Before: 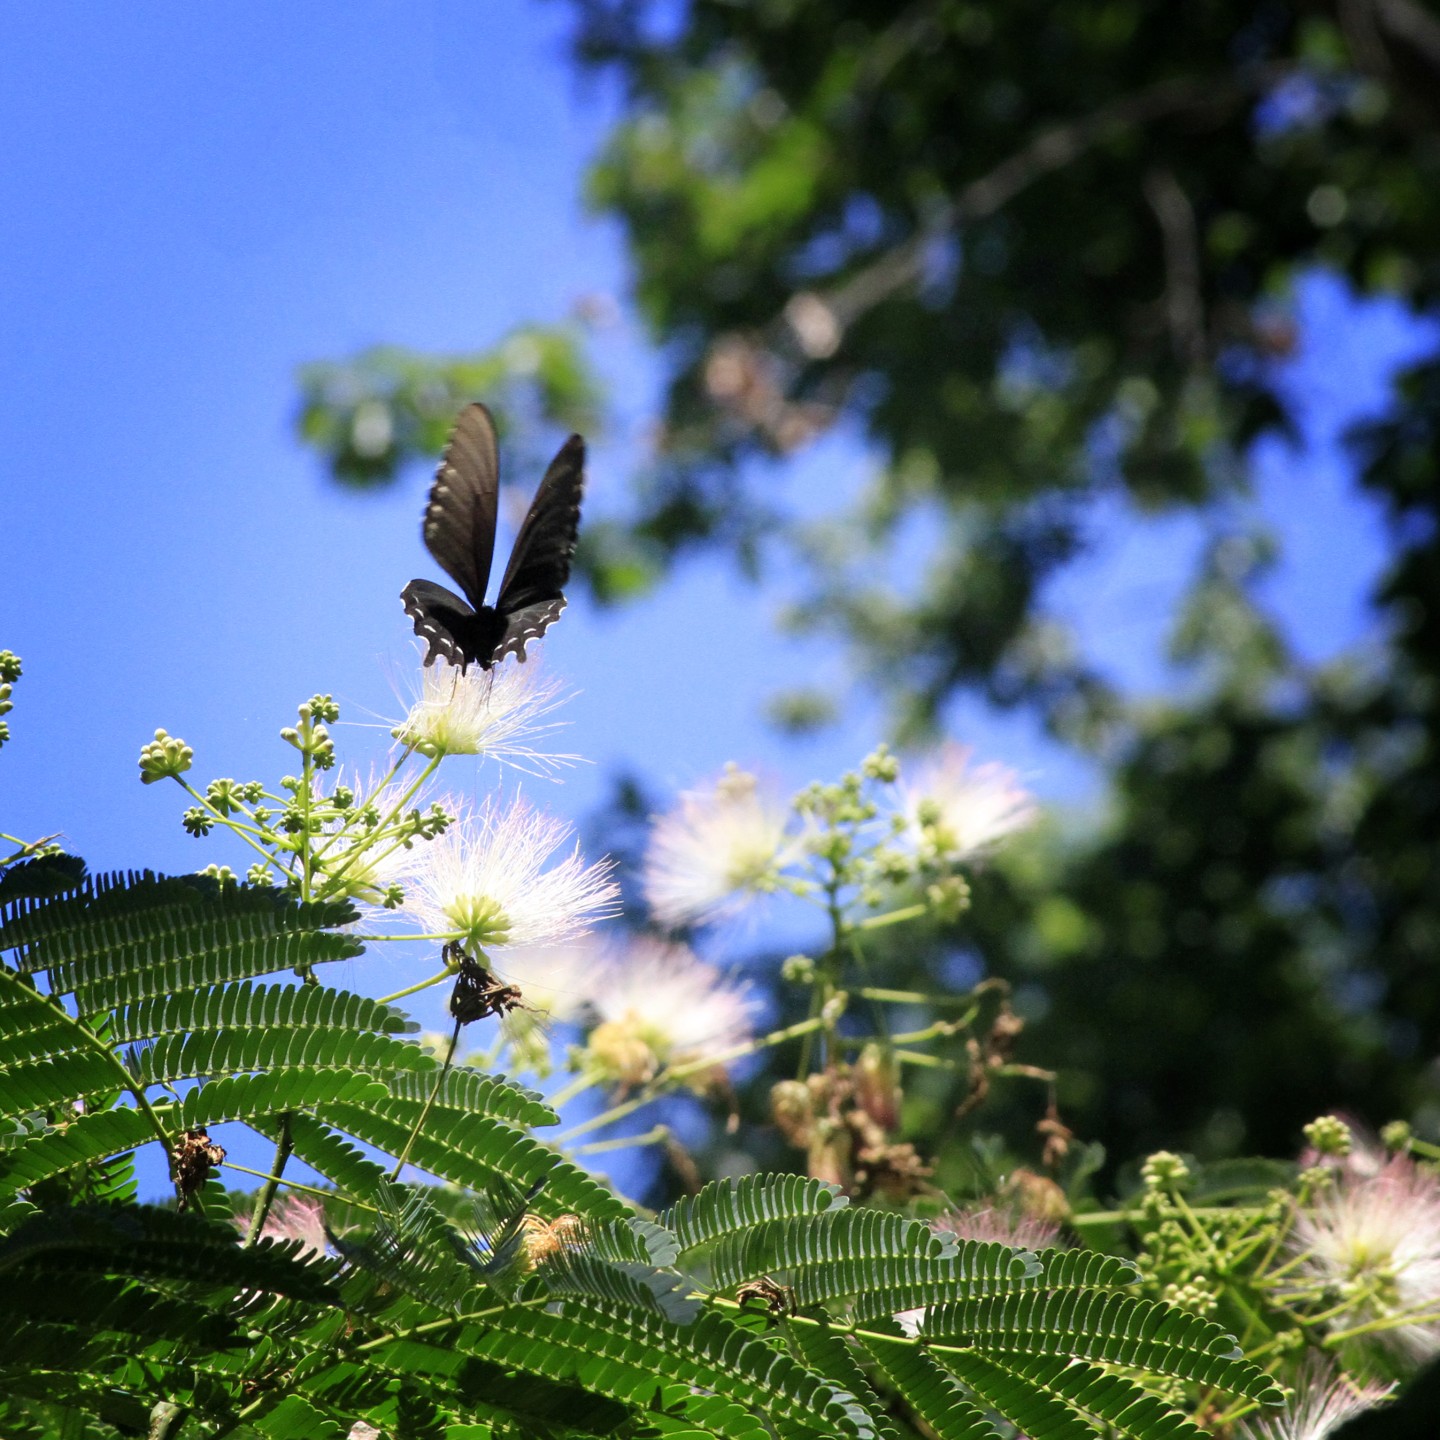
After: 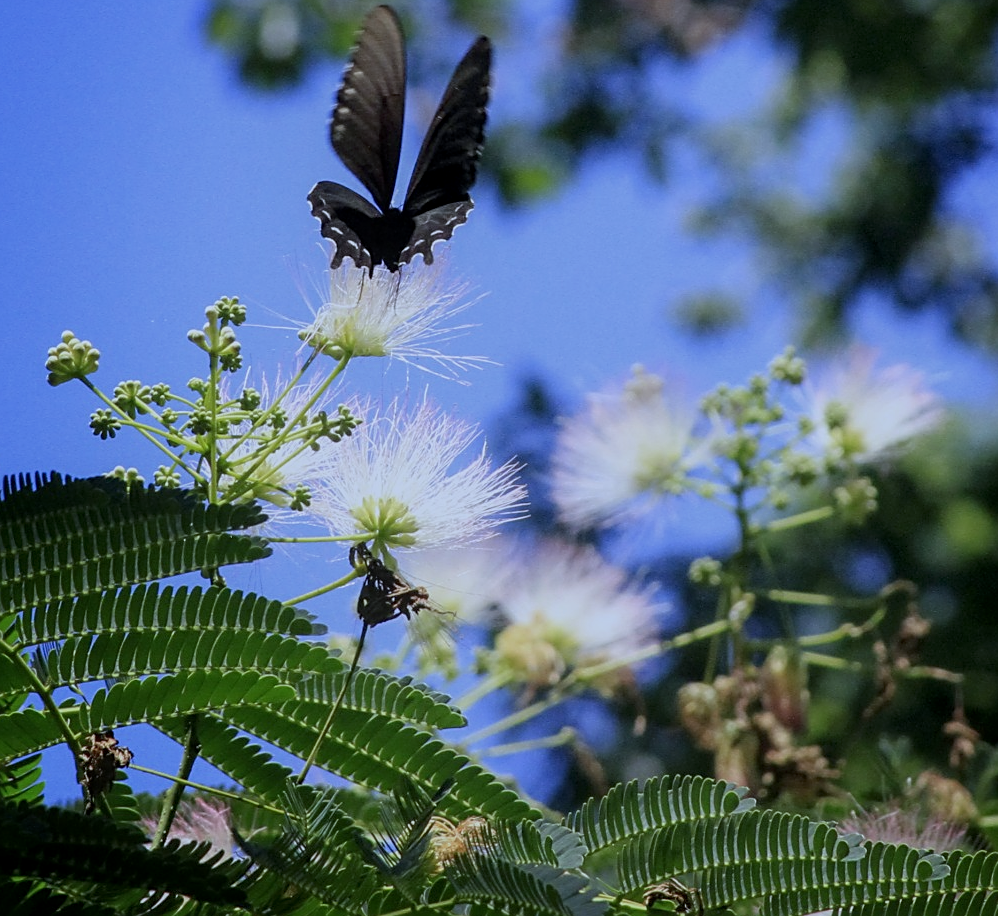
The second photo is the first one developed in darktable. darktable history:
contrast equalizer: octaves 7, y [[0.6 ×6], [0.55 ×6], [0 ×6], [0 ×6], [0 ×6]], mix -0.3
exposure: black level correction 0, exposure -0.766 EV, compensate highlight preservation false
sharpen: on, module defaults
white balance: red 0.926, green 1.003, blue 1.133
local contrast: detail 130%
crop: left 6.488%, top 27.668%, right 24.183%, bottom 8.656%
base curve: exposure shift 0, preserve colors none
